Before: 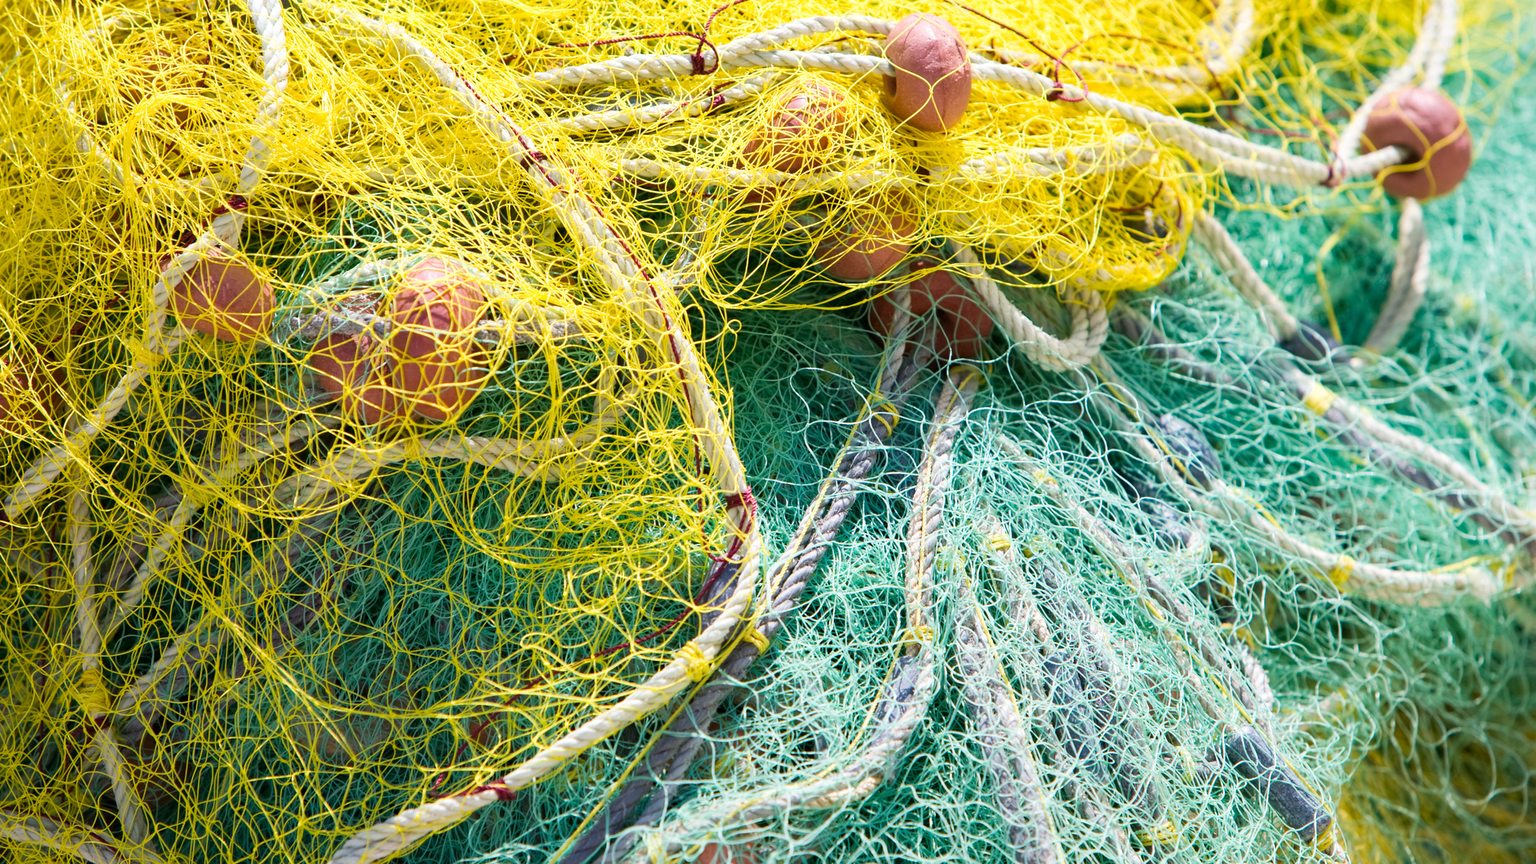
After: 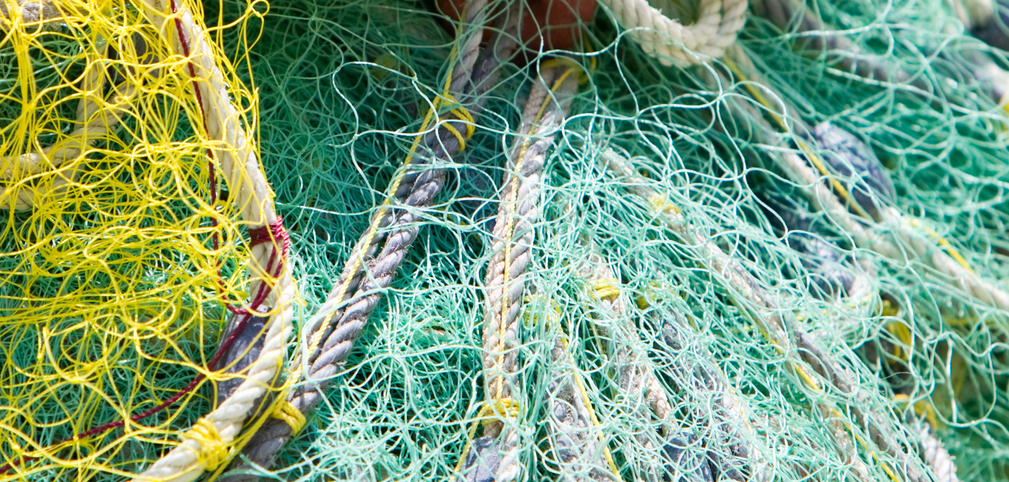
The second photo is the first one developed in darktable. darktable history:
crop: left 34.846%, top 37.107%, right 14.655%, bottom 20.015%
